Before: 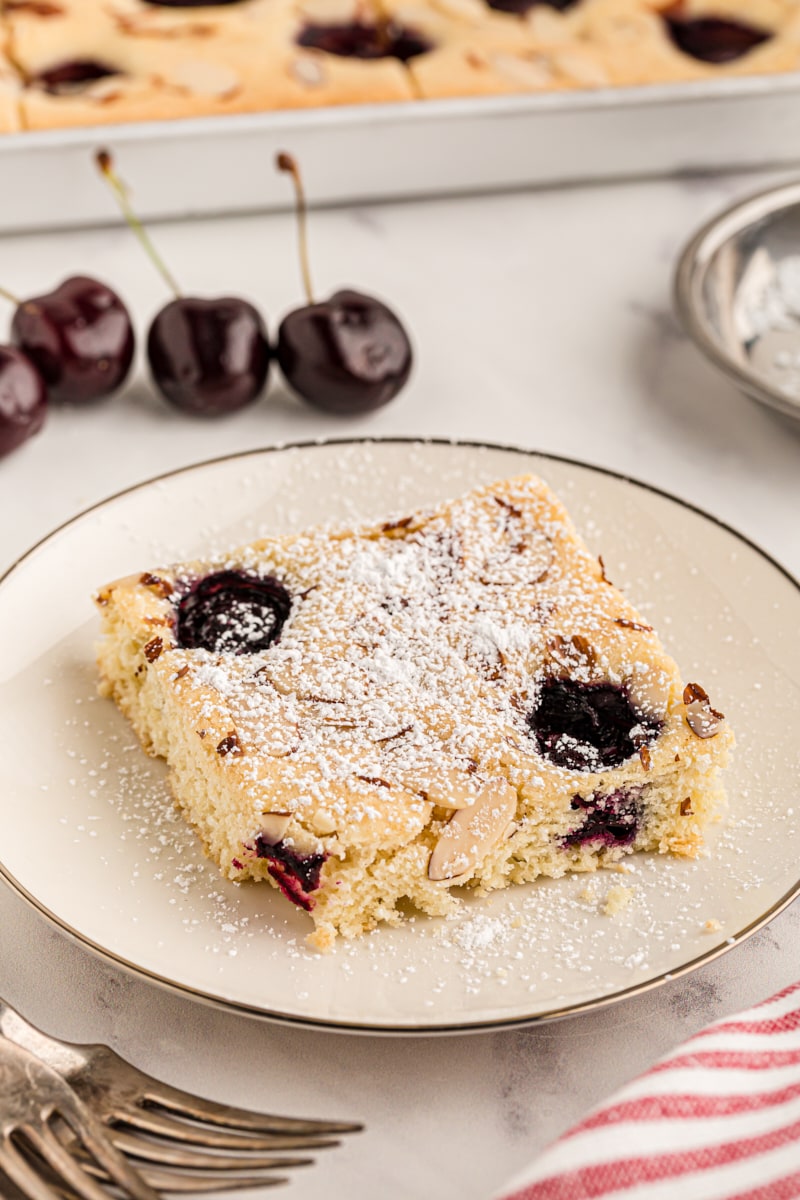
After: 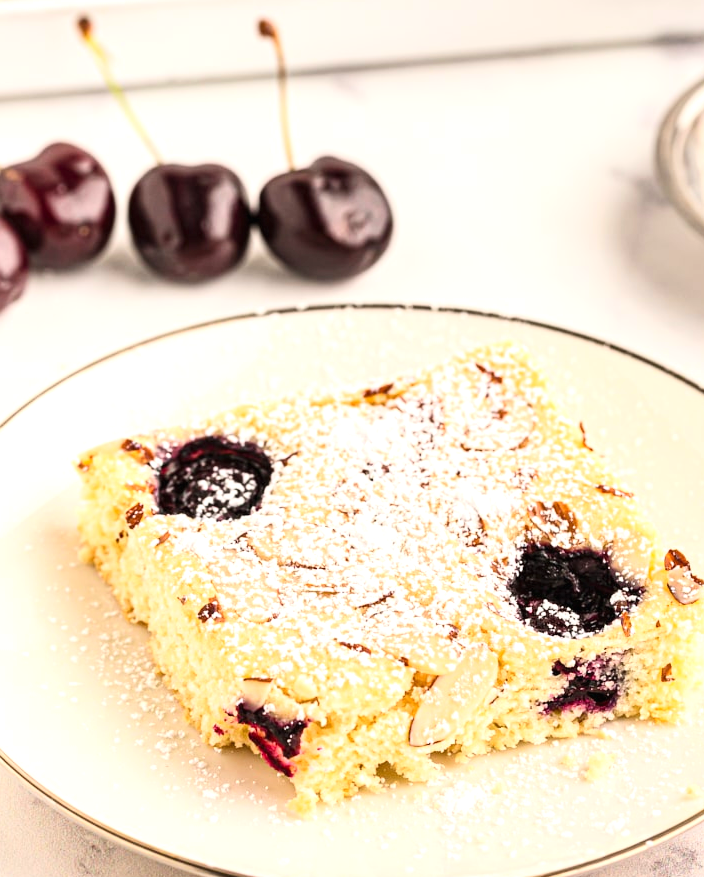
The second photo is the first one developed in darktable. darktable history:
crop and rotate: left 2.452%, top 11.188%, right 9.488%, bottom 15.724%
contrast brightness saturation: contrast 0.2, brightness 0.144, saturation 0.145
exposure: black level correction 0, exposure 0.597 EV, compensate highlight preservation false
